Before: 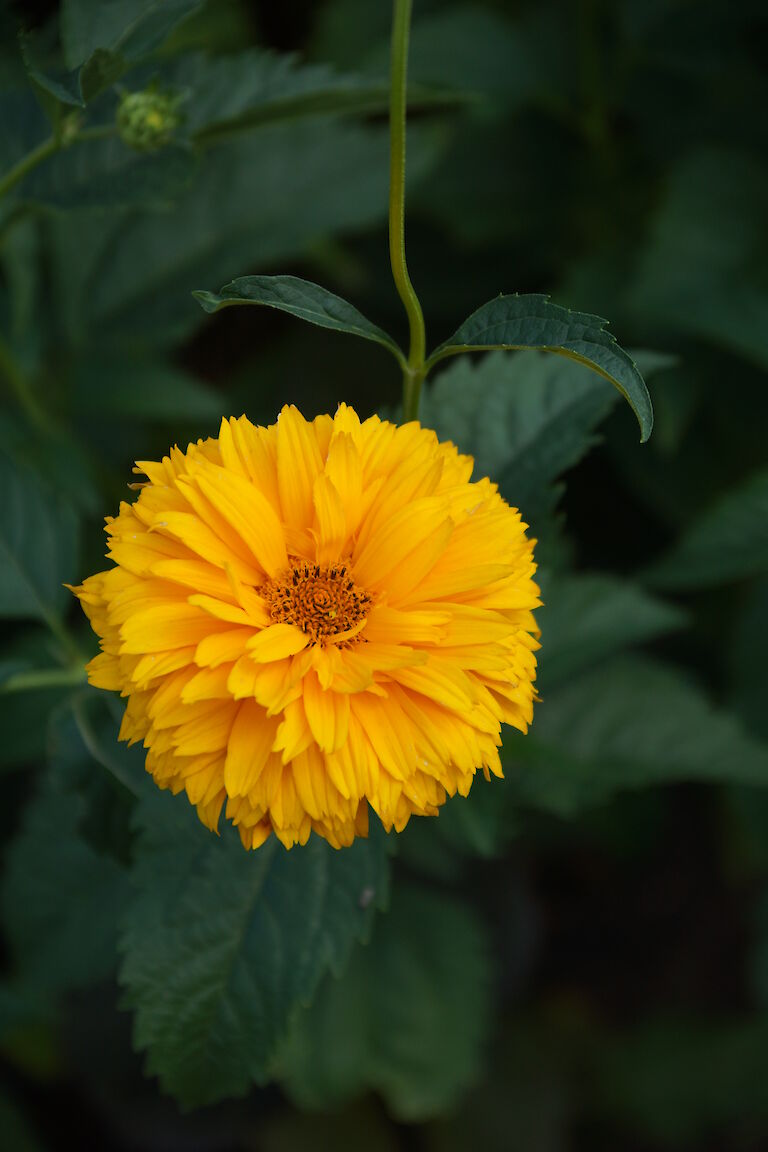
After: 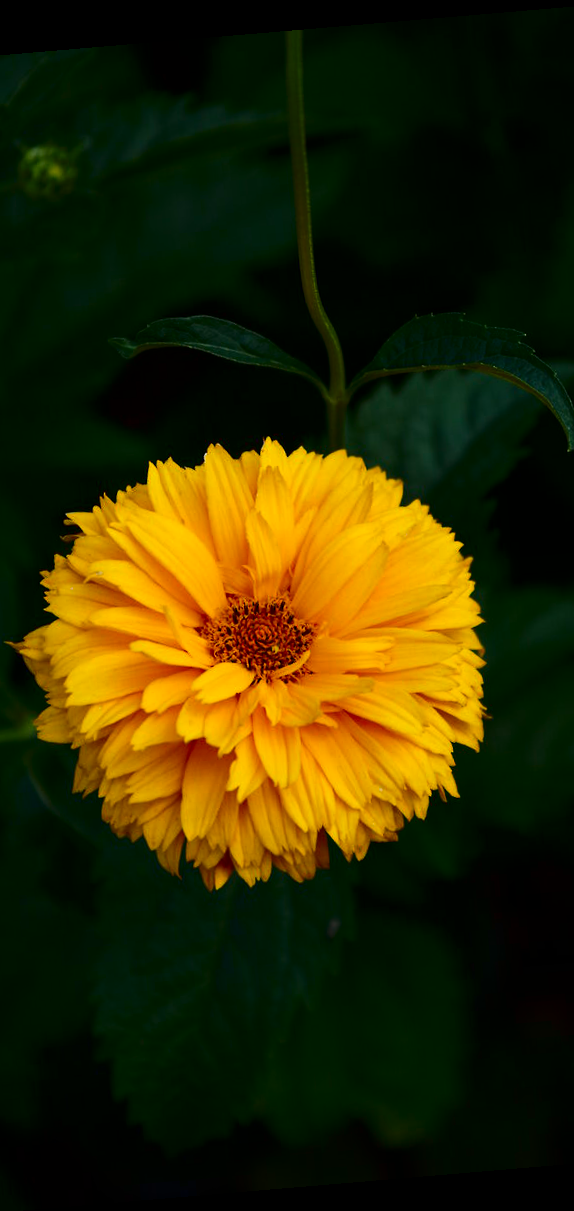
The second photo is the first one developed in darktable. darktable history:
contrast brightness saturation: contrast 0.24, brightness -0.24, saturation 0.14
rotate and perspective: rotation -4.86°, automatic cropping off
crop and rotate: left 12.673%, right 20.66%
exposure: exposure -0.01 EV, compensate highlight preservation false
